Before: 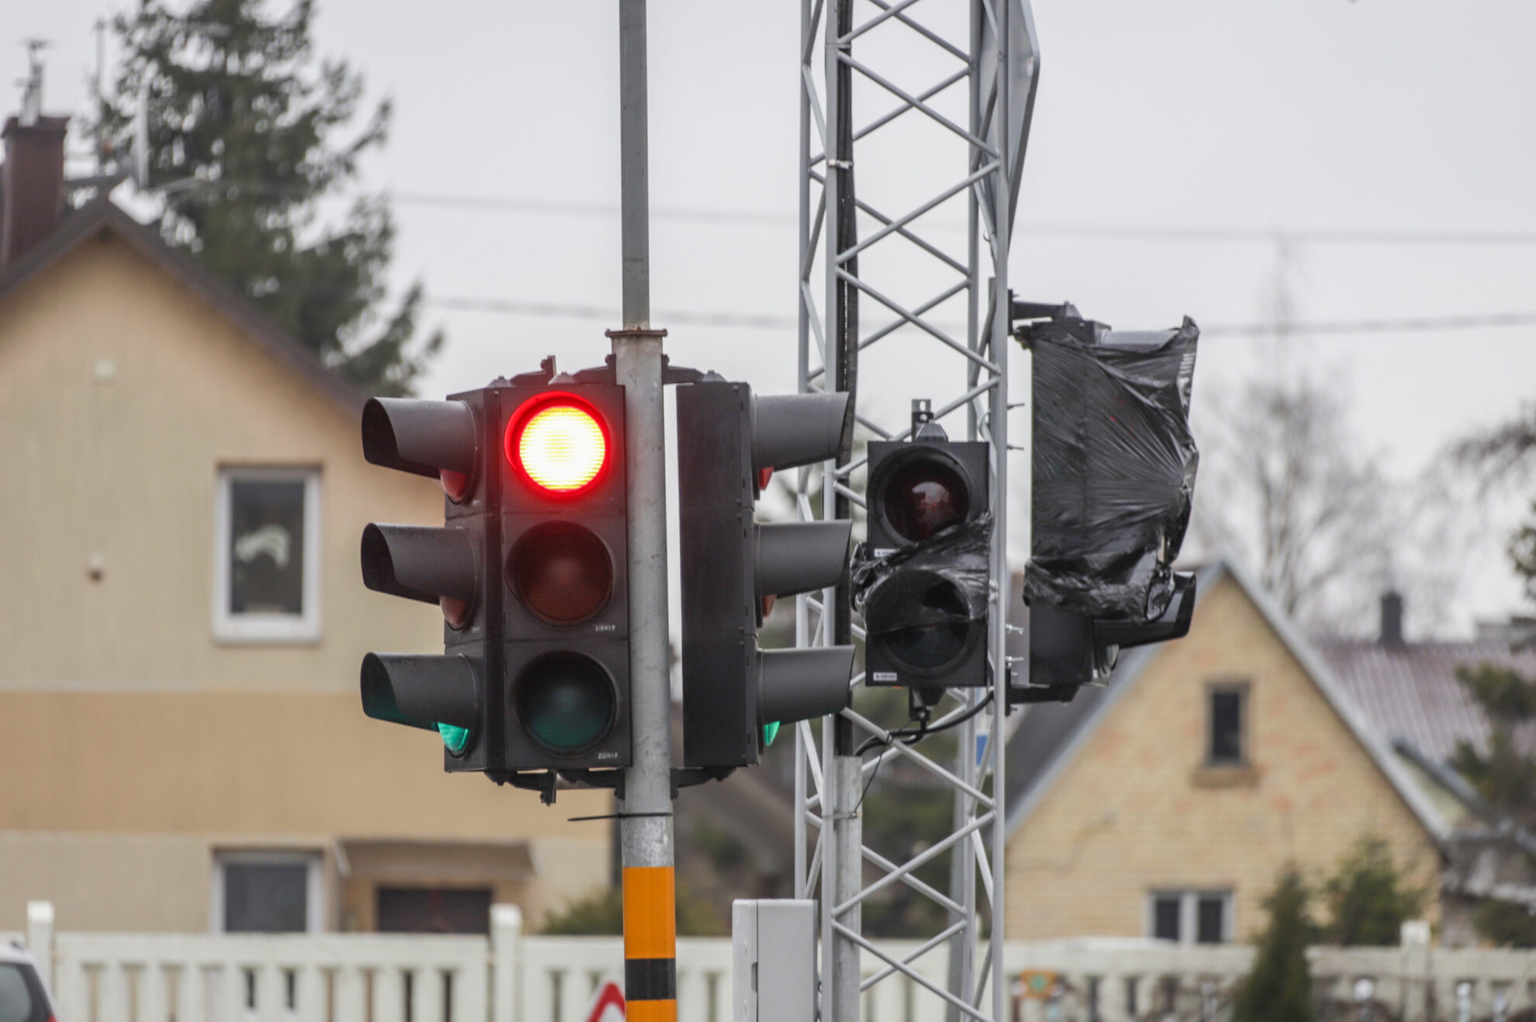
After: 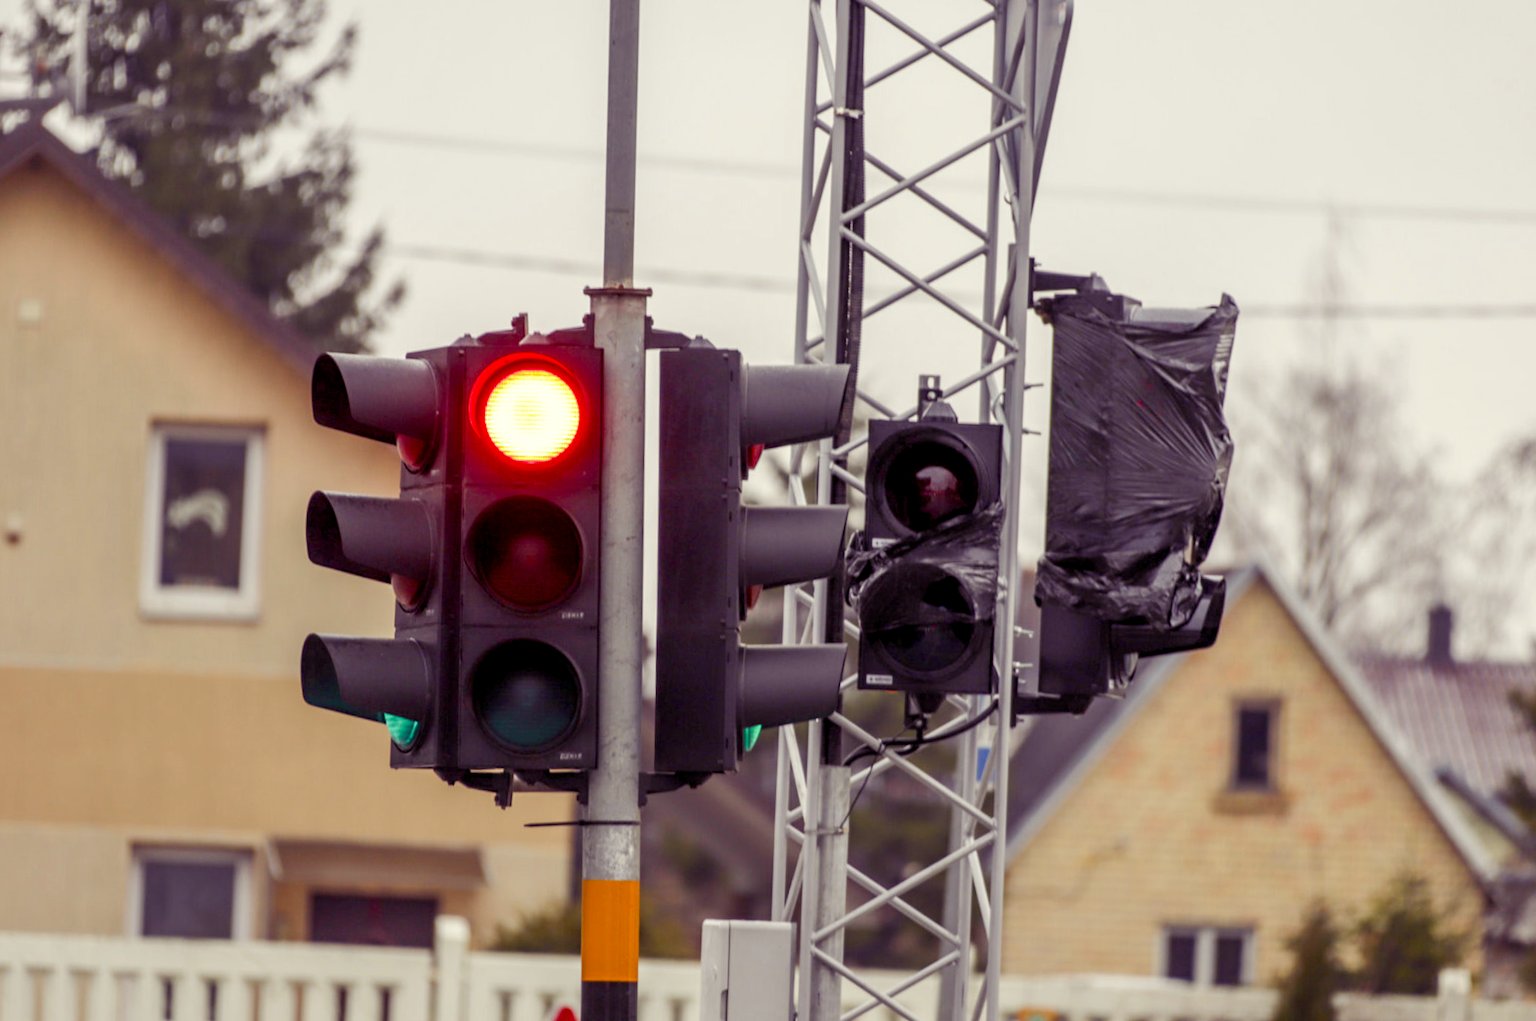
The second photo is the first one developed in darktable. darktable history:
crop and rotate: angle -1.96°, left 3.097%, top 4.154%, right 1.586%, bottom 0.529%
color balance rgb: shadows lift › luminance -21.66%, shadows lift › chroma 8.98%, shadows lift › hue 283.37°, power › chroma 1.05%, power › hue 25.59°, highlights gain › luminance 6.08%, highlights gain › chroma 2.55%, highlights gain › hue 90°, global offset › luminance -0.87%, perceptual saturation grading › global saturation 25%, perceptual saturation grading › highlights -28.39%, perceptual saturation grading › shadows 33.98%
